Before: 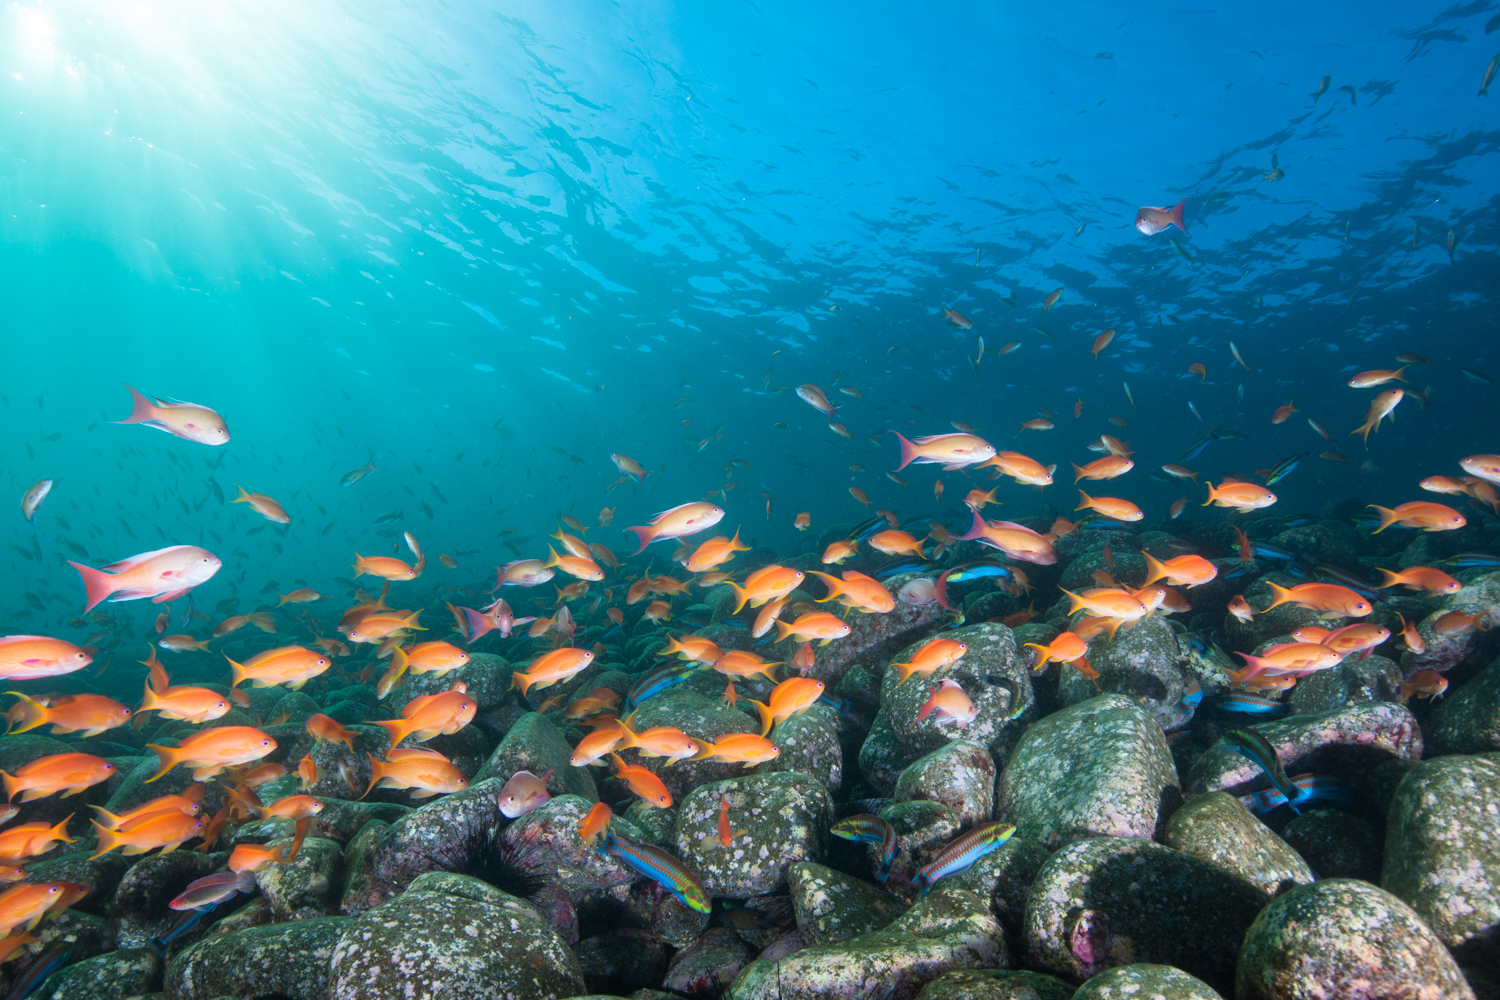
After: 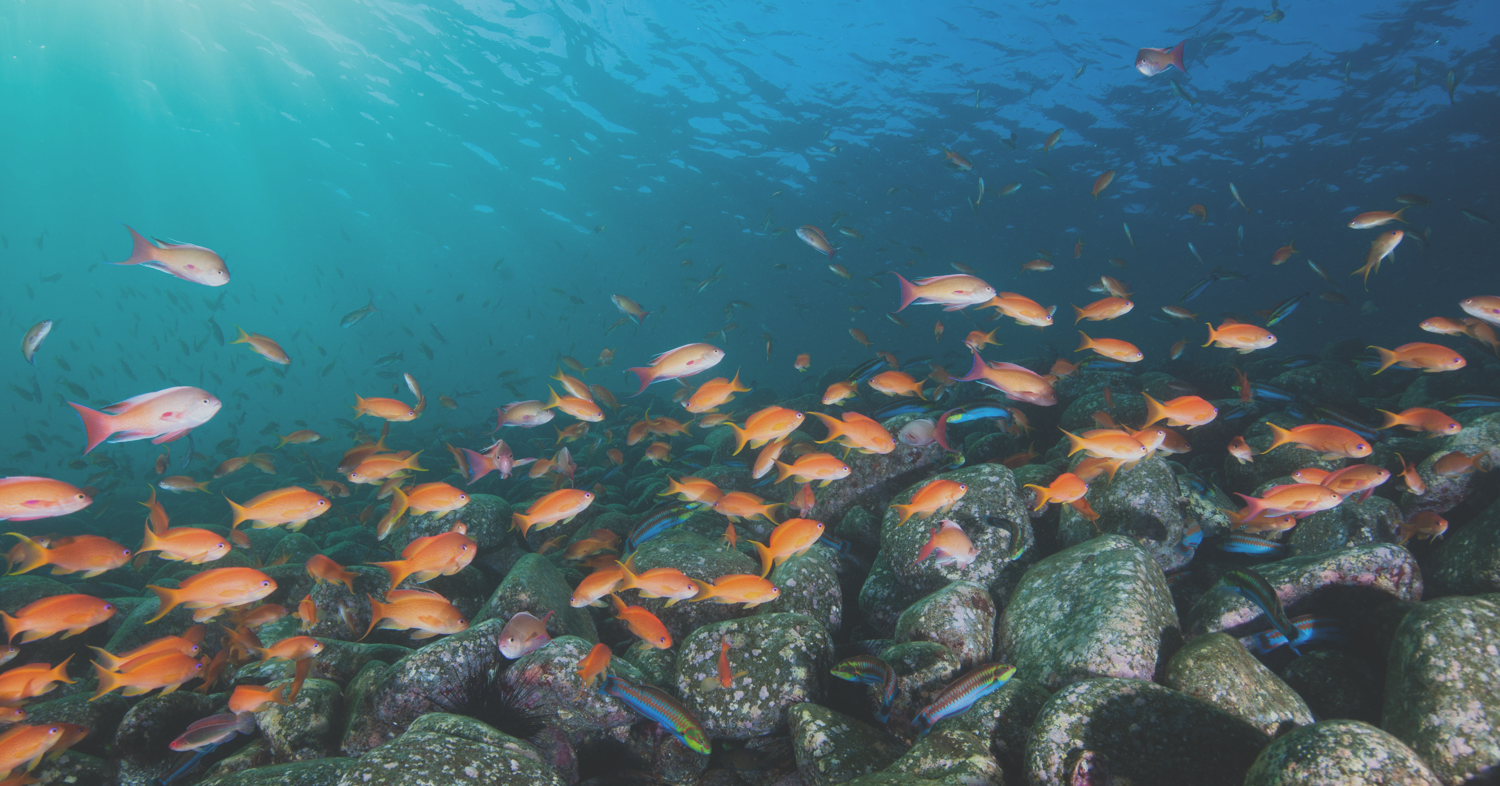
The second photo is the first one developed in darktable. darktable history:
crop and rotate: top 16%, bottom 5.4%
tone equalizer: on, module defaults
exposure: black level correction -0.035, exposure -0.497 EV, compensate highlight preservation false
